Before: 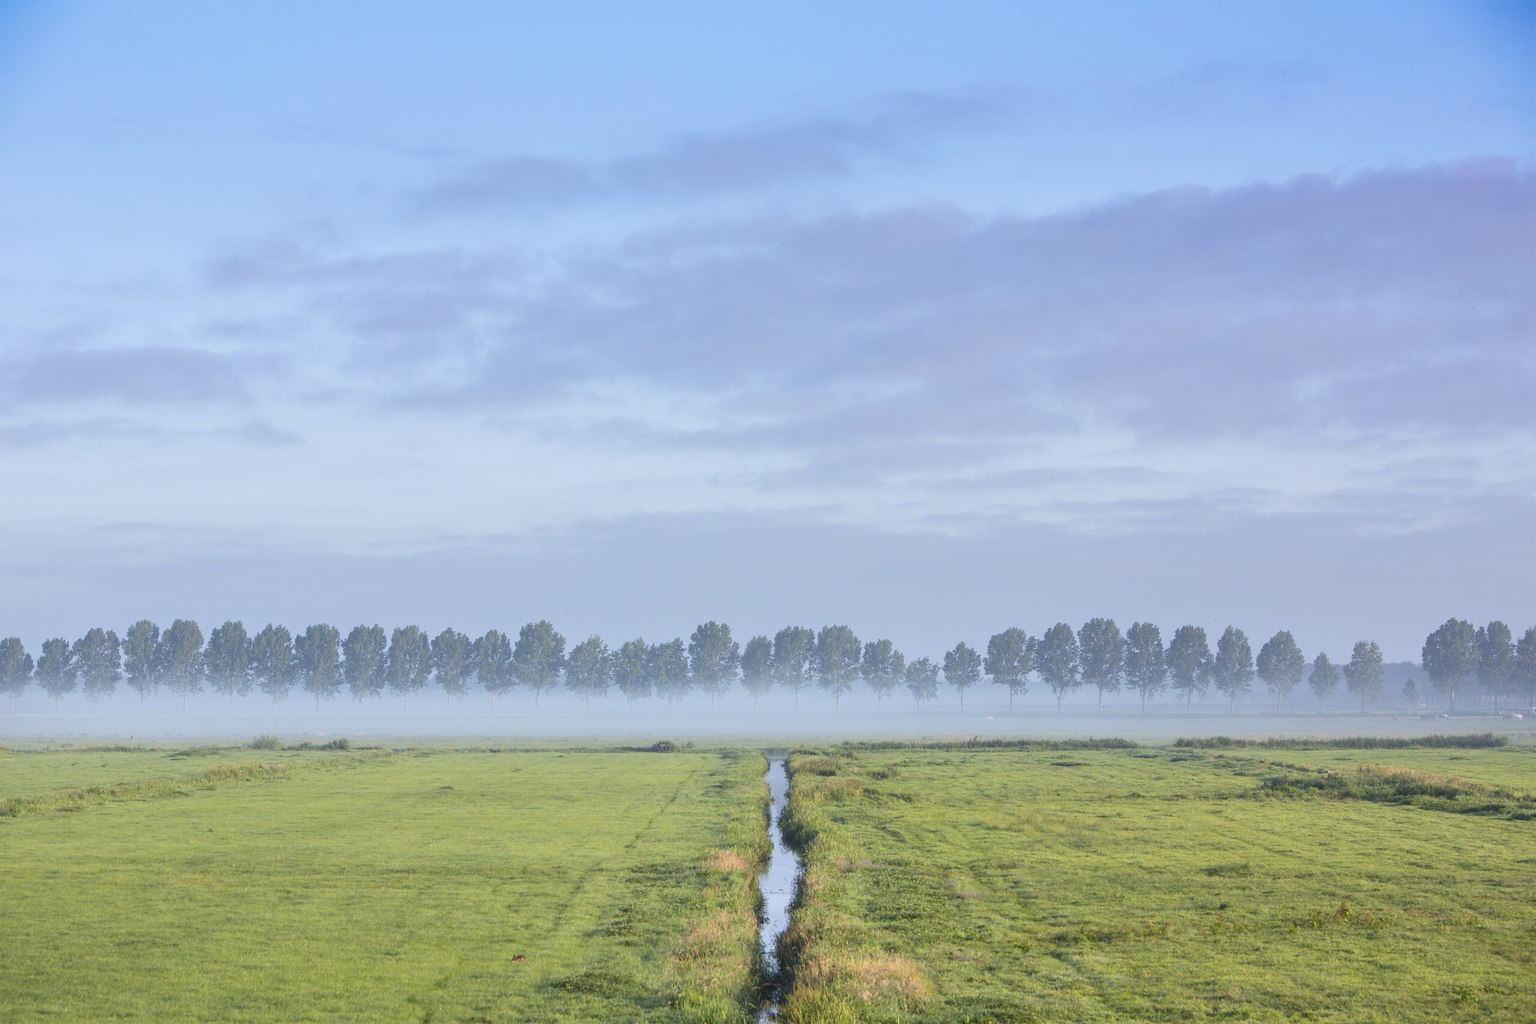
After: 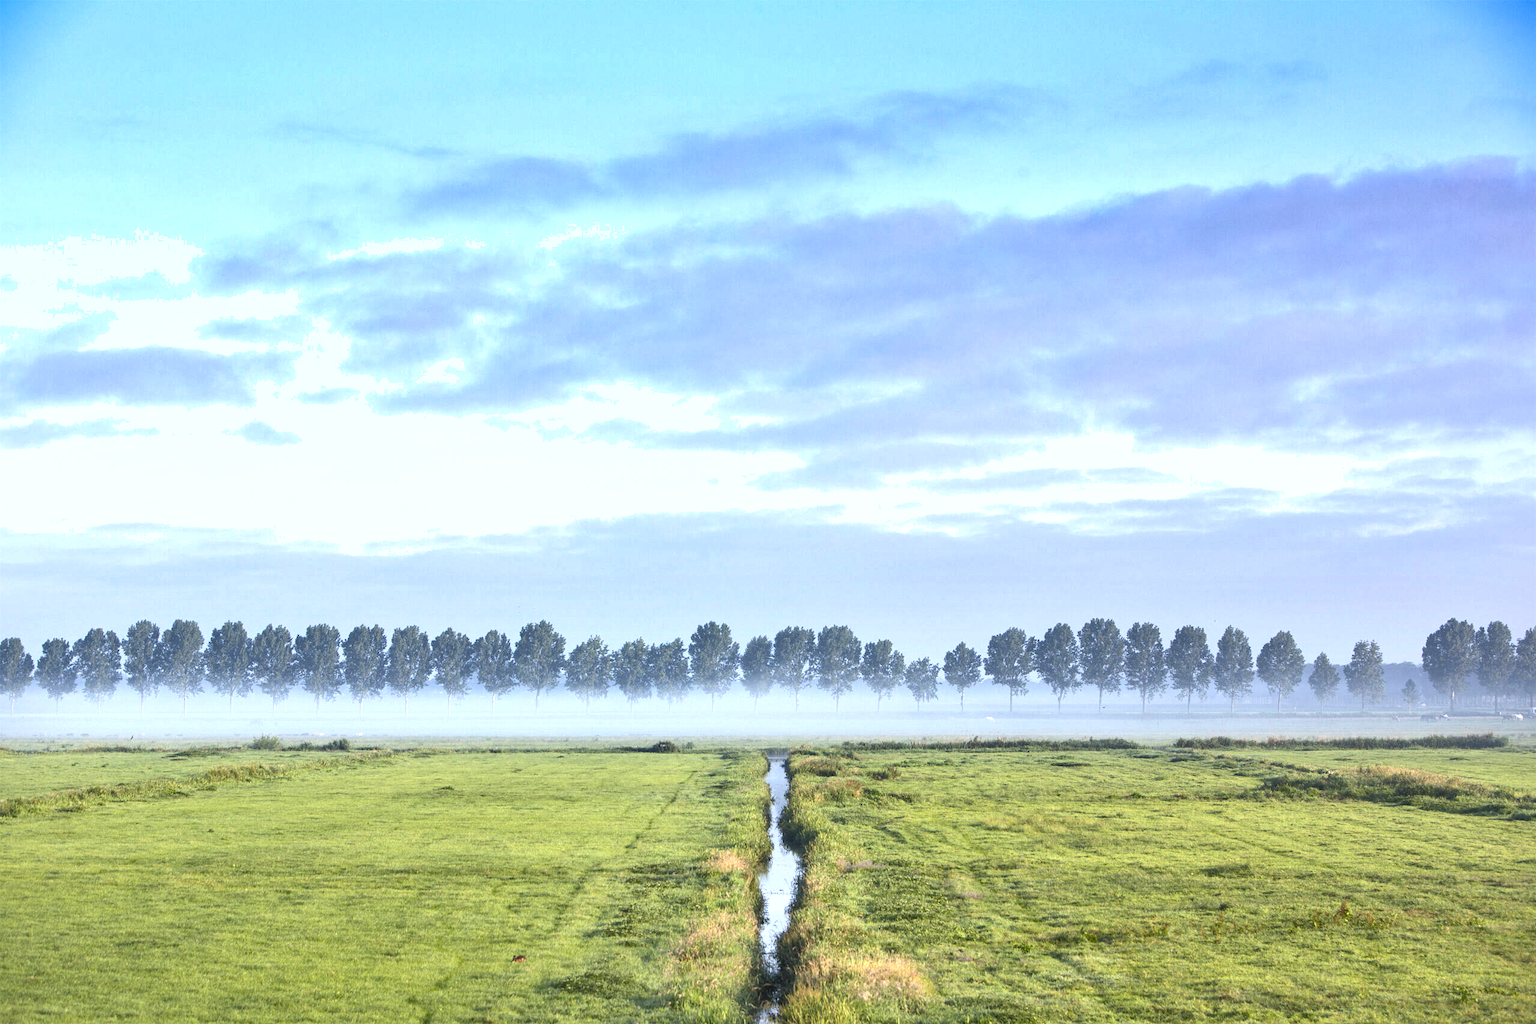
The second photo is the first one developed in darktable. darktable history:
local contrast: mode bilateral grid, contrast 19, coarseness 50, detail 121%, midtone range 0.2
tone equalizer: -8 EV -0.717 EV, -7 EV -0.693 EV, -6 EV -0.577 EV, -5 EV -0.392 EV, -3 EV 0.392 EV, -2 EV 0.6 EV, -1 EV 0.699 EV, +0 EV 0.779 EV
shadows and highlights: soften with gaussian
